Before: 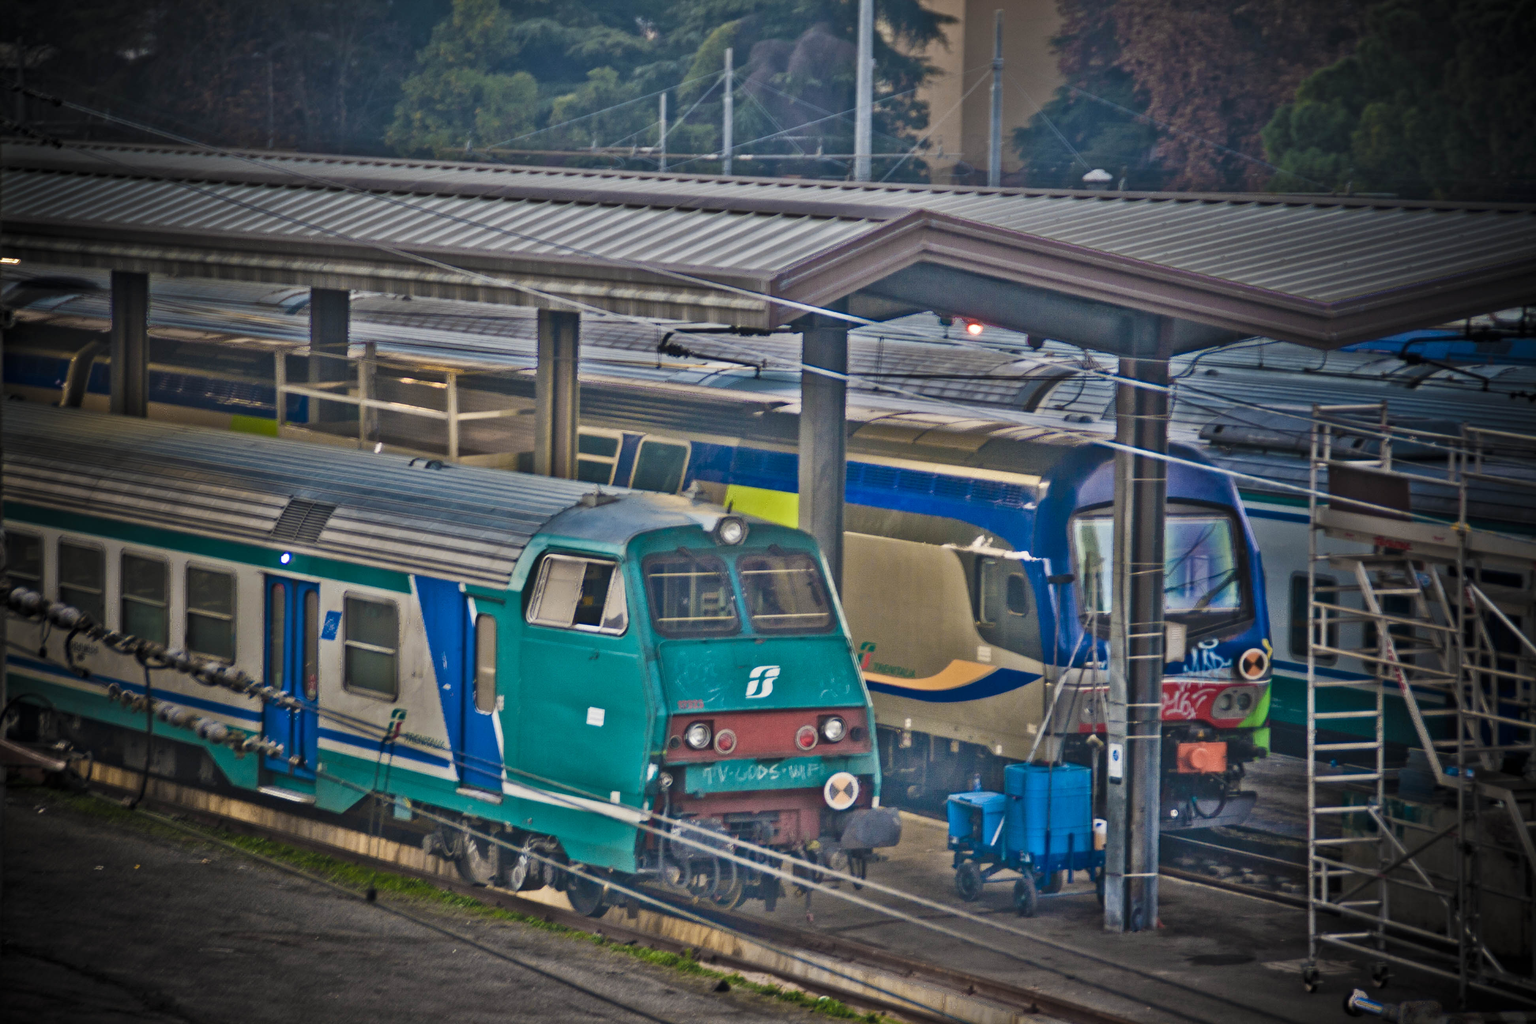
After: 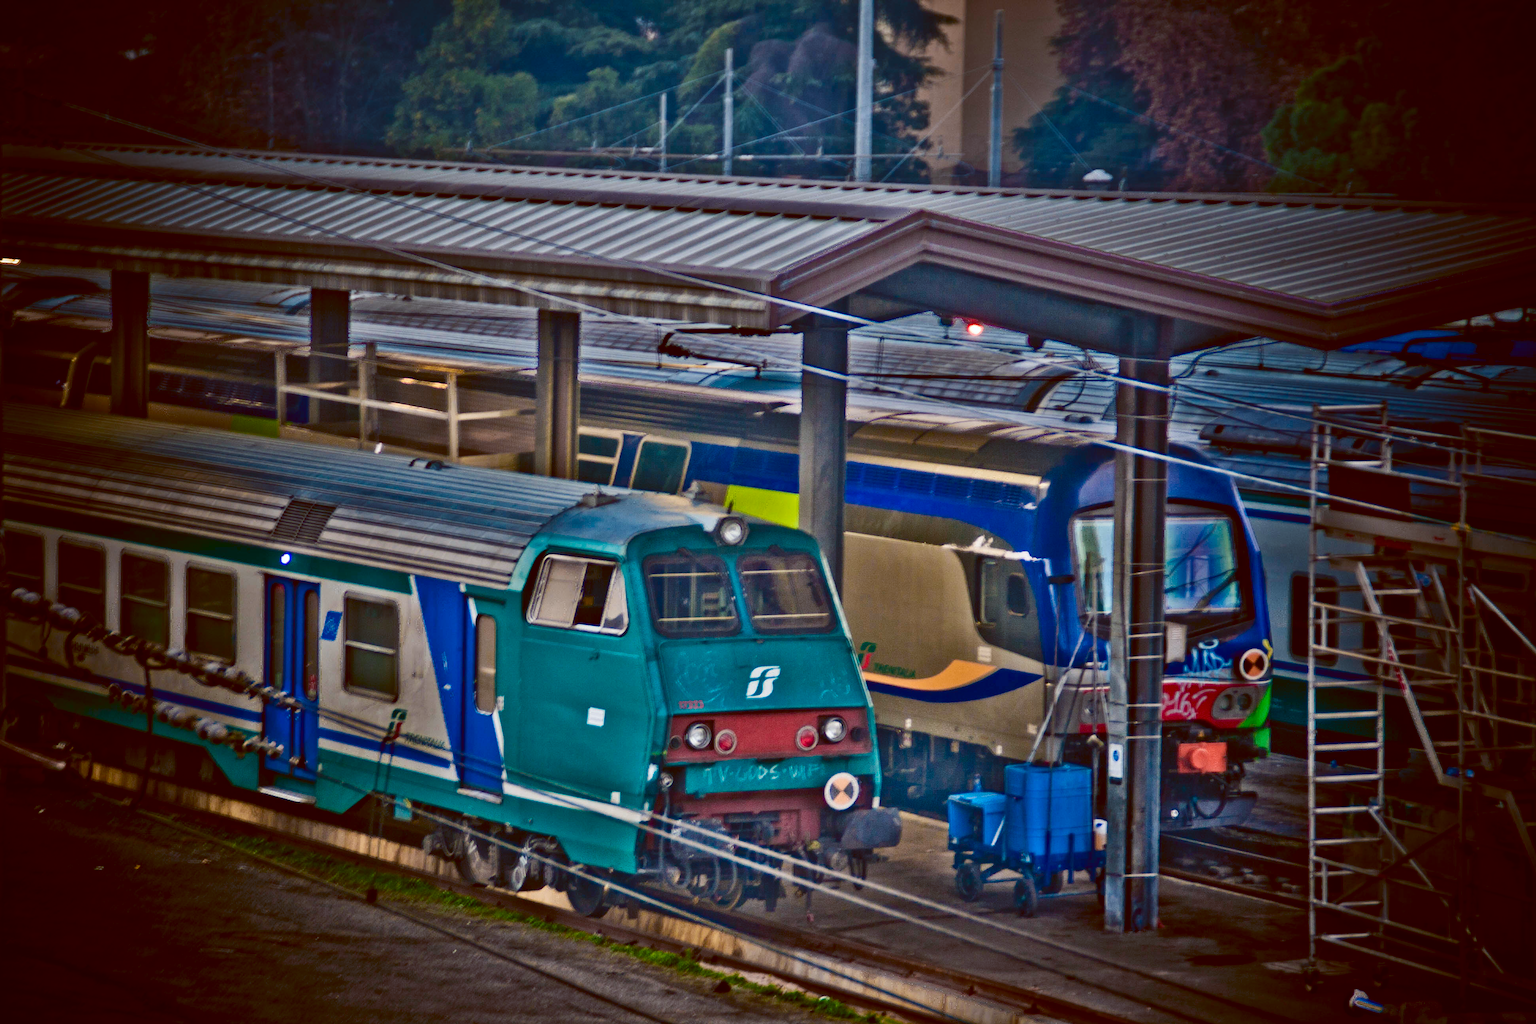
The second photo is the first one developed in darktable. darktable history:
color balance: lift [1, 1.015, 1.004, 0.985], gamma [1, 0.958, 0.971, 1.042], gain [1, 0.956, 0.977, 1.044]
contrast brightness saturation: contrast 0.12, brightness -0.12, saturation 0.2
